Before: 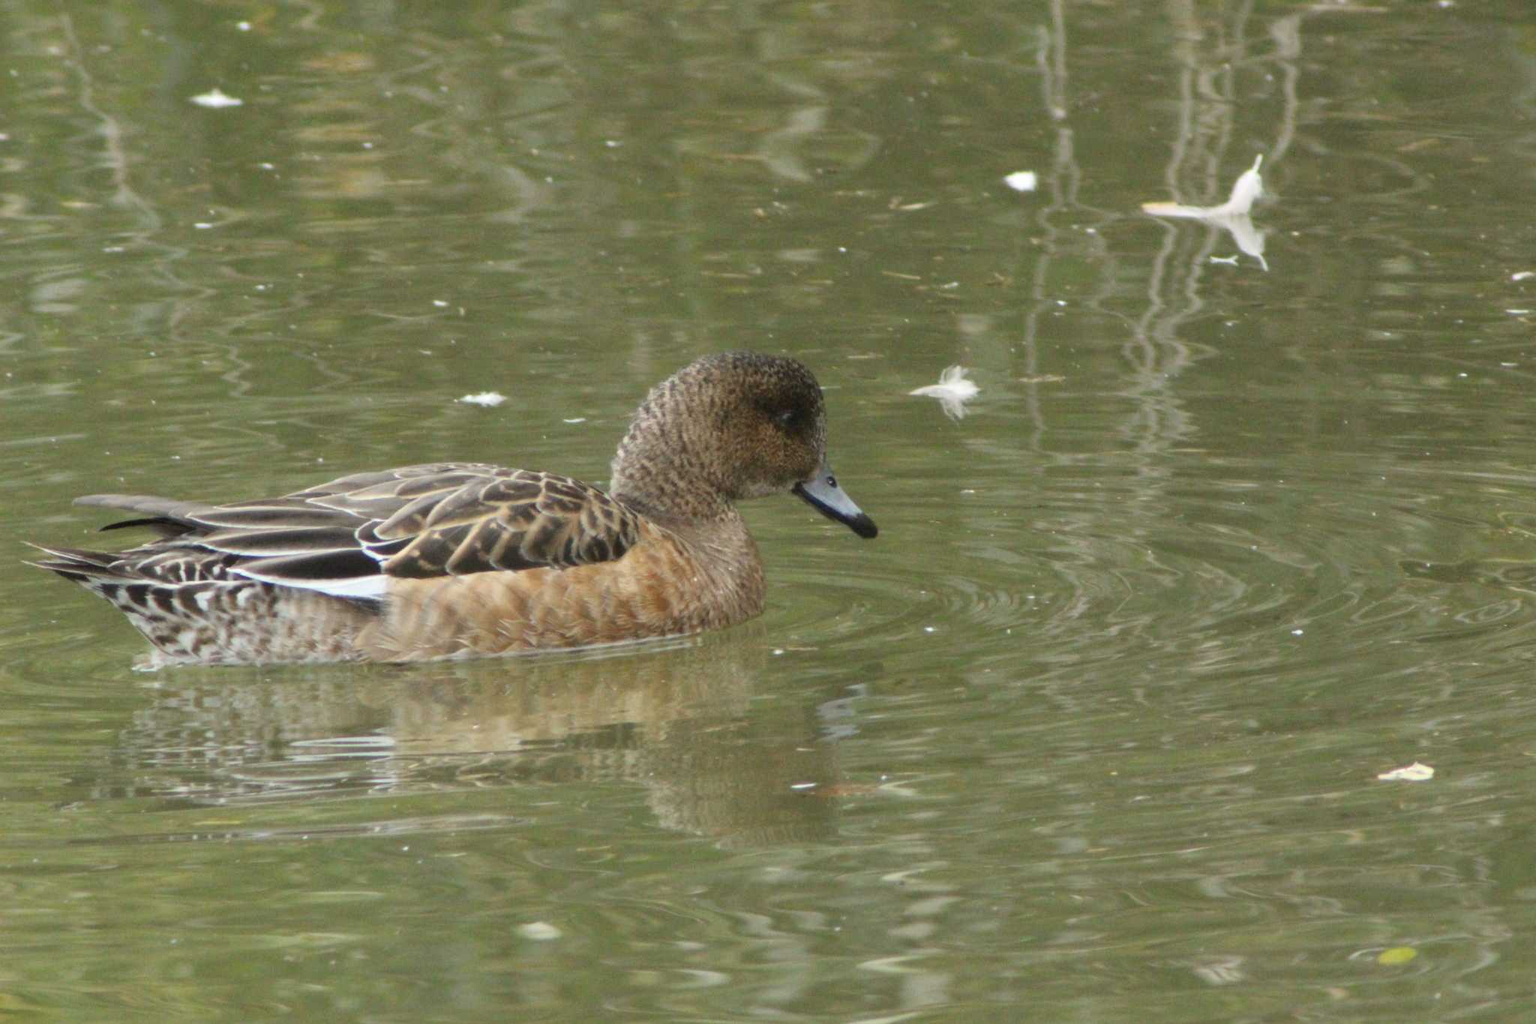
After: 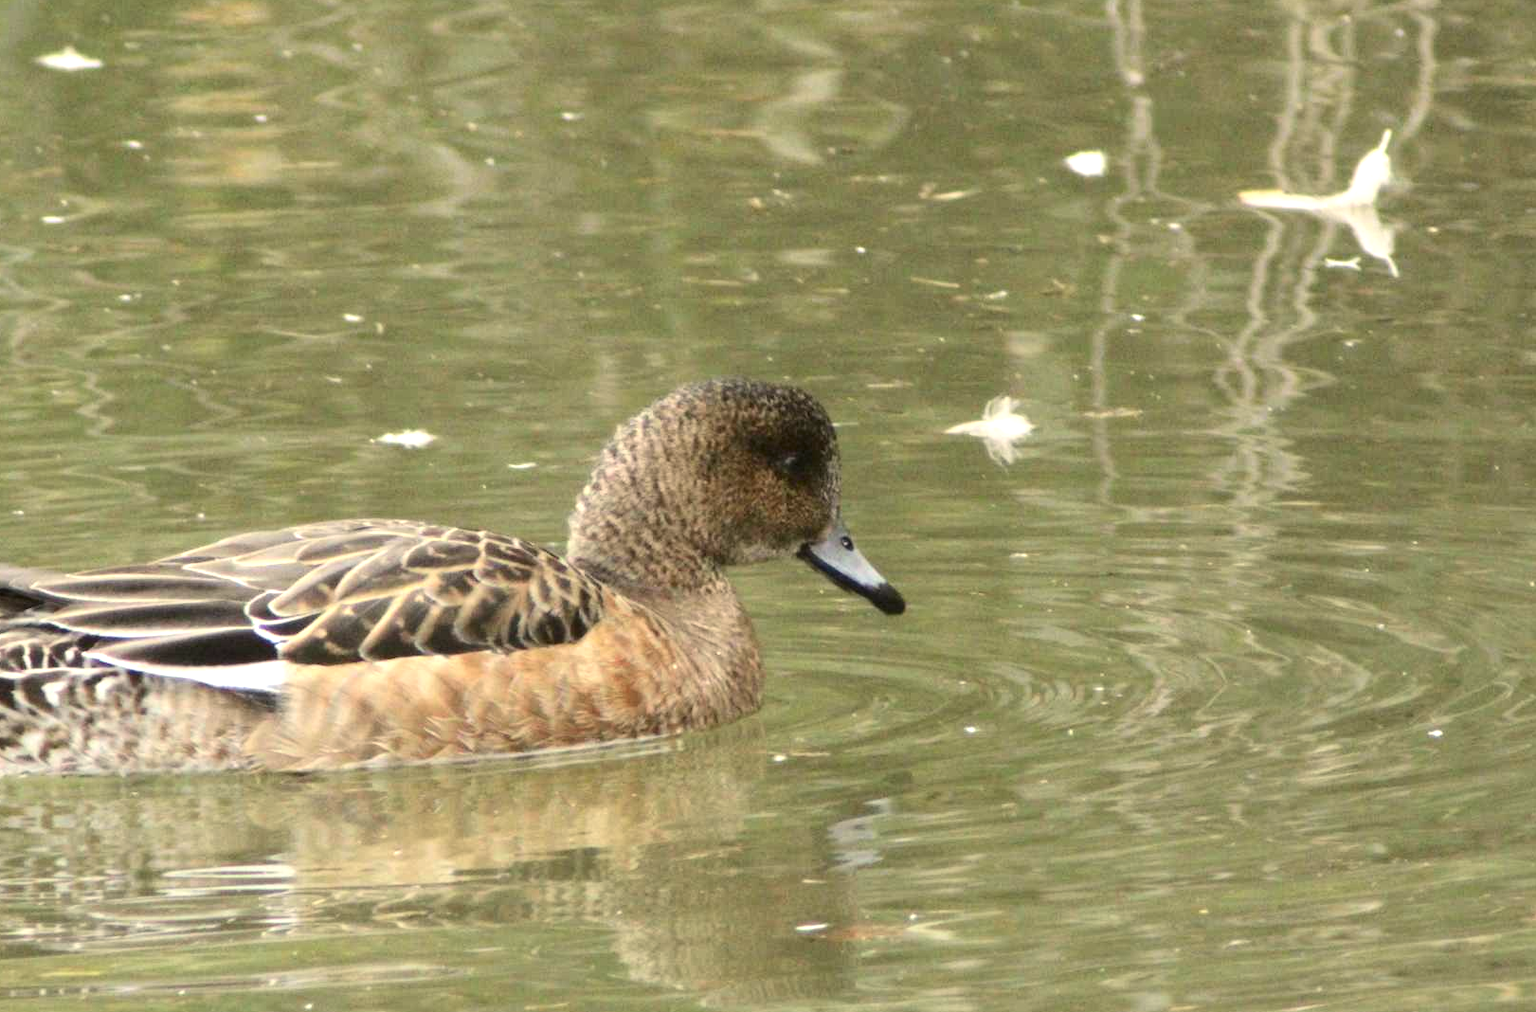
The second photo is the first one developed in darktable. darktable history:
color balance rgb: shadows lift › chroma 1.04%, shadows lift › hue 29.53°, highlights gain › chroma 2.028%, highlights gain › hue 65.43°, linear chroma grading › shadows -2.432%, linear chroma grading › highlights -14.639%, linear chroma grading › global chroma -9.487%, linear chroma grading › mid-tones -10.287%, perceptual saturation grading › global saturation 14.979%, perceptual brilliance grading › global brilliance -4.514%, perceptual brilliance grading › highlights 24.524%, perceptual brilliance grading › mid-tones 7.221%, perceptual brilliance grading › shadows -4.693%, global vibrance 9.184%
tone curve: curves: ch0 [(0, 0.01) (0.052, 0.045) (0.136, 0.133) (0.29, 0.332) (0.453, 0.531) (0.676, 0.751) (0.89, 0.919) (1, 1)]; ch1 [(0, 0) (0.094, 0.081) (0.285, 0.299) (0.385, 0.403) (0.446, 0.443) (0.502, 0.5) (0.544, 0.552) (0.589, 0.612) (0.722, 0.728) (1, 1)]; ch2 [(0, 0) (0.257, 0.217) (0.43, 0.421) (0.498, 0.507) (0.531, 0.544) (0.56, 0.579) (0.625, 0.642) (1, 1)], color space Lab, independent channels, preserve colors none
crop and rotate: left 10.511%, top 5.083%, right 10.325%, bottom 16.58%
